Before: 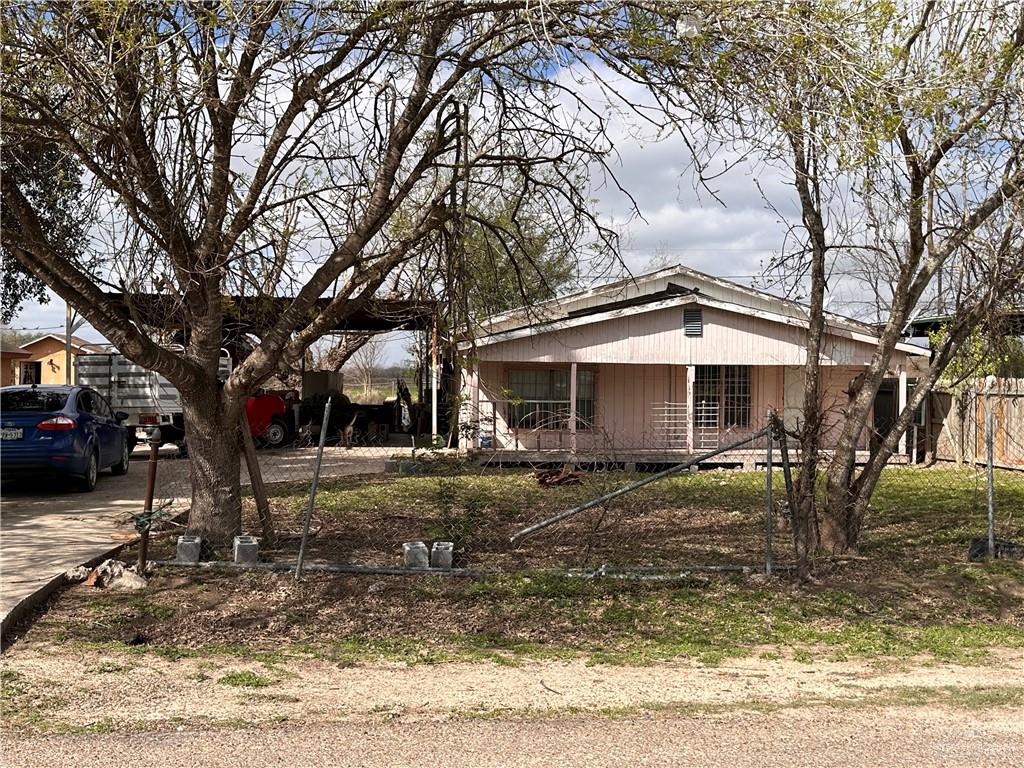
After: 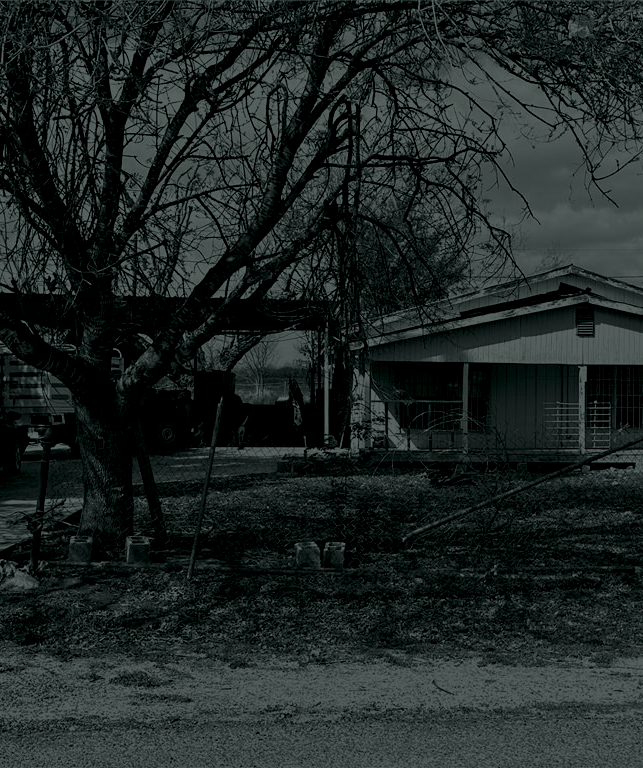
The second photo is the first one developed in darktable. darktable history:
color zones: curves: ch0 [(0, 0.533) (0.126, 0.533) (0.234, 0.533) (0.368, 0.357) (0.5, 0.5) (0.625, 0.5) (0.74, 0.637) (0.875, 0.5)]; ch1 [(0.004, 0.708) (0.129, 0.662) (0.25, 0.5) (0.375, 0.331) (0.496, 0.396) (0.625, 0.649) (0.739, 0.26) (0.875, 0.5) (1, 0.478)]; ch2 [(0, 0.409) (0.132, 0.403) (0.236, 0.558) (0.379, 0.448) (0.5, 0.5) (0.625, 0.5) (0.691, 0.39) (0.875, 0.5)]
colorize: hue 90°, saturation 19%, lightness 1.59%, version 1
crop: left 10.644%, right 26.528%
contrast equalizer: octaves 7, y [[0.6 ×6], [0.55 ×6], [0 ×6], [0 ×6], [0 ×6]], mix 0.3
